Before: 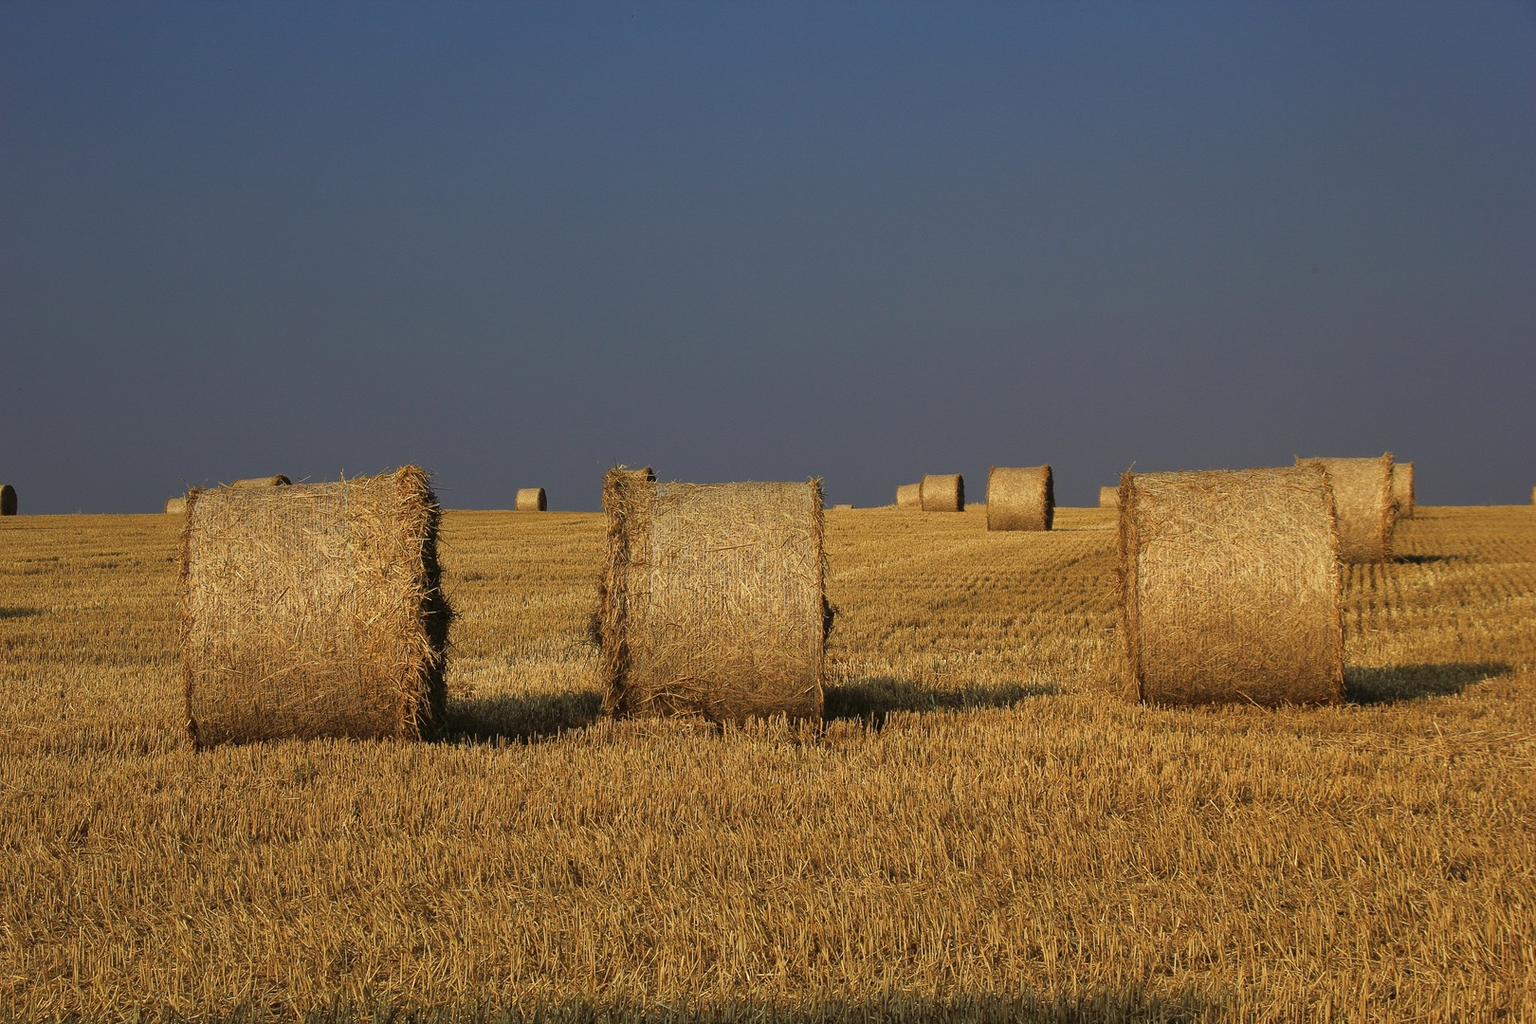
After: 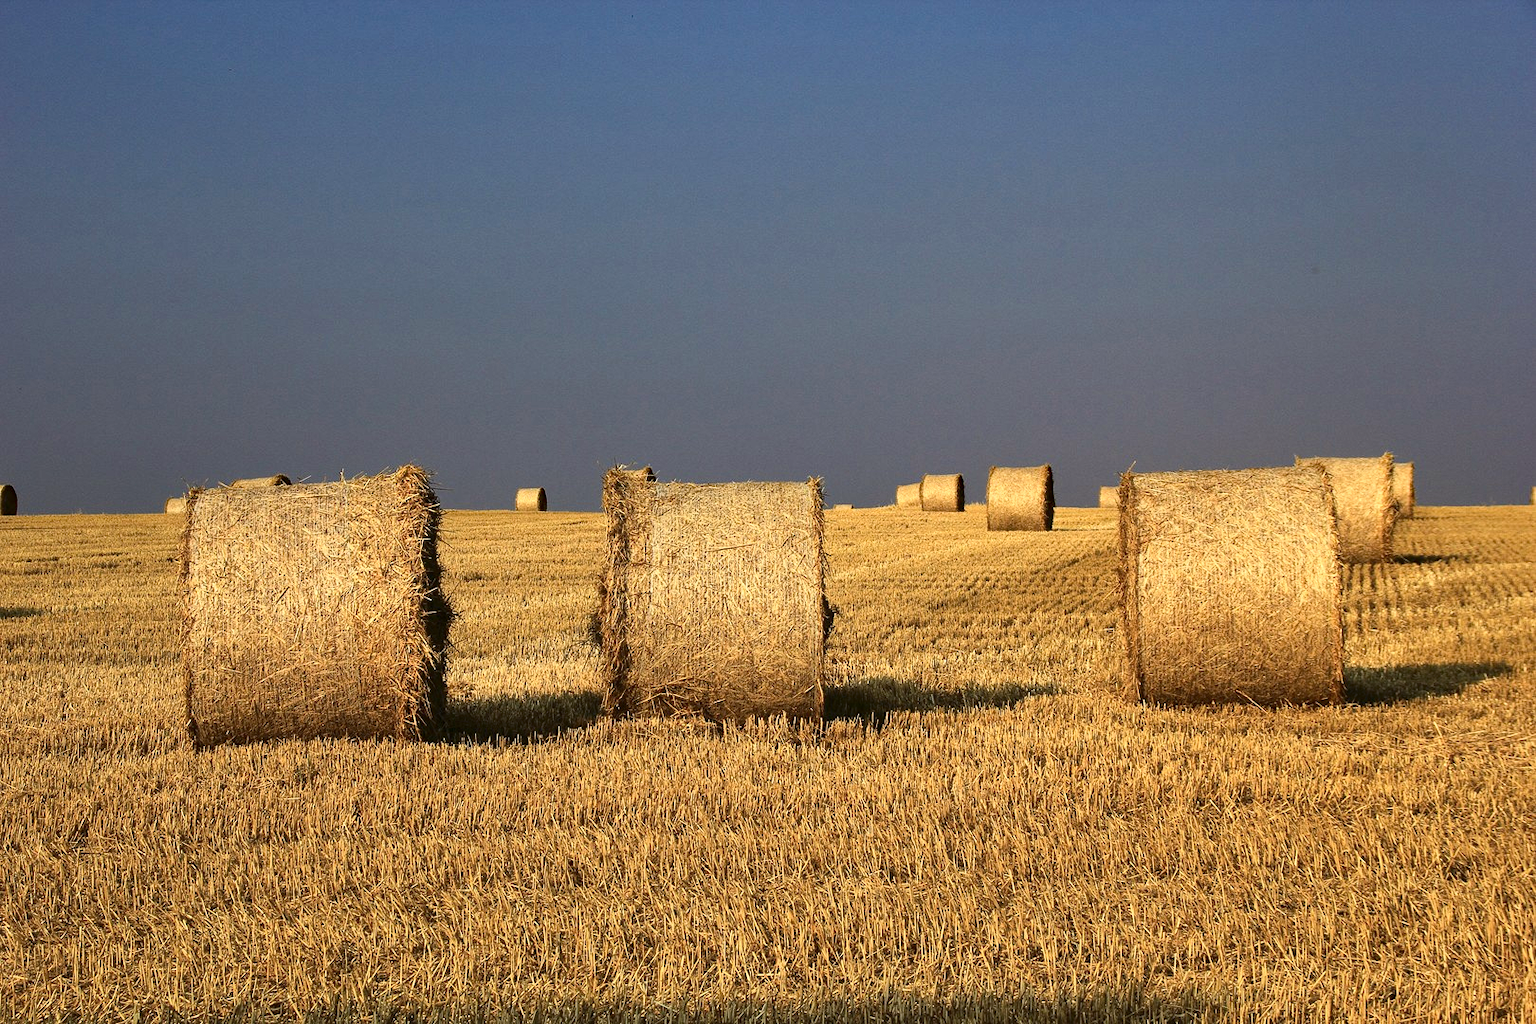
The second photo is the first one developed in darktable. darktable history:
exposure: exposure 0.607 EV, compensate highlight preservation false
contrast brightness saturation: contrast 0.224
shadows and highlights: soften with gaussian
haze removal: adaptive false
